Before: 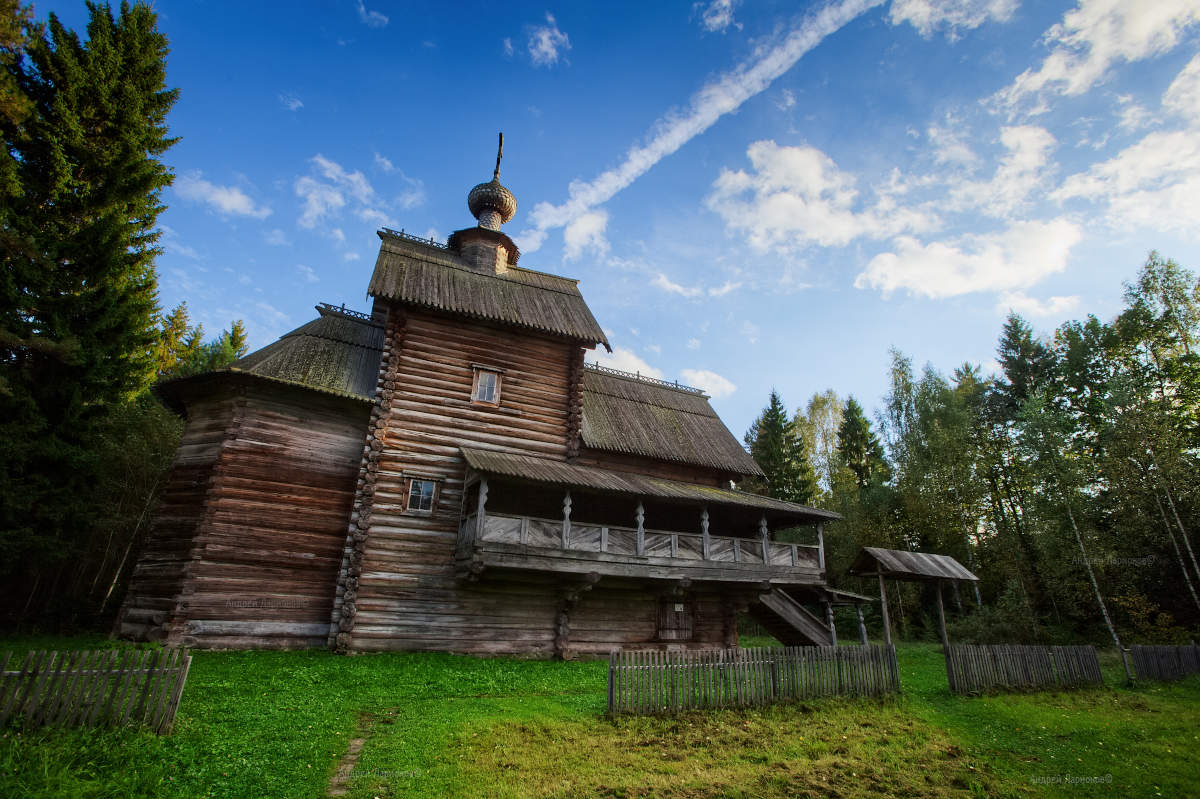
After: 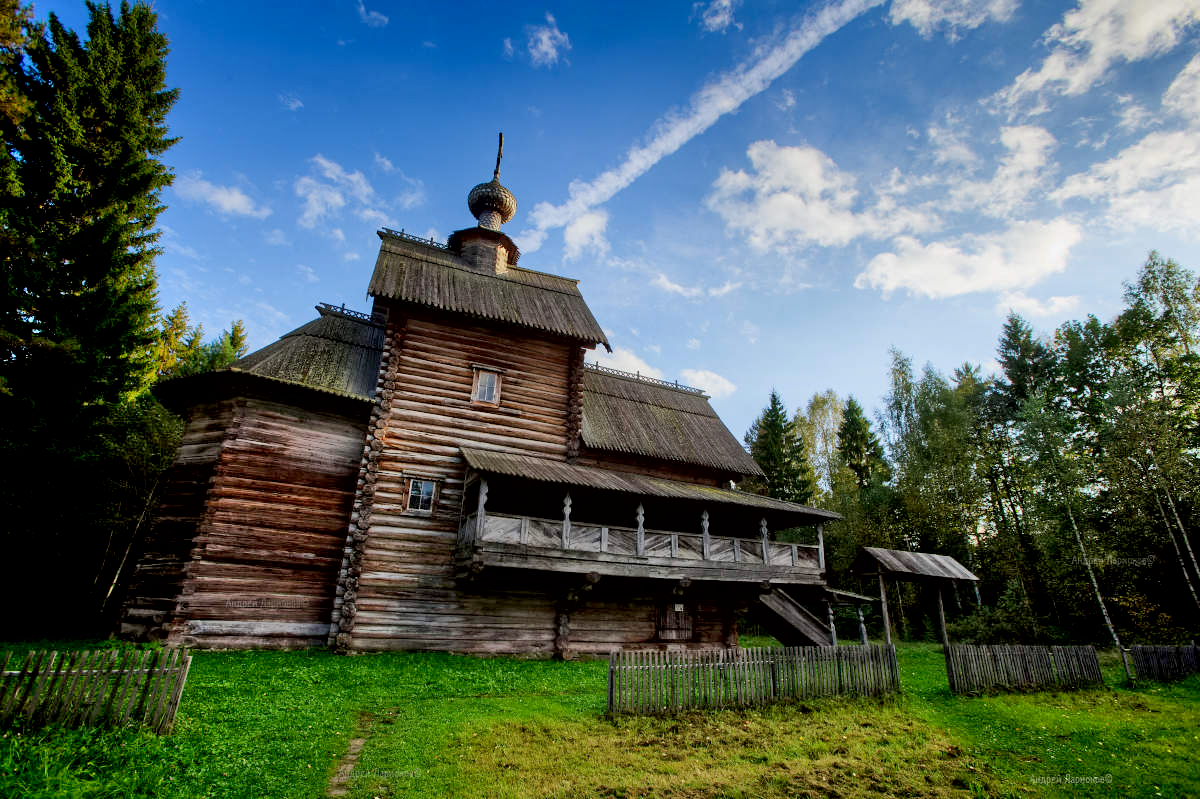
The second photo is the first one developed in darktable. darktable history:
exposure: black level correction 0.01, exposure 0.007 EV, compensate exposure bias true, compensate highlight preservation false
shadows and highlights: soften with gaussian
